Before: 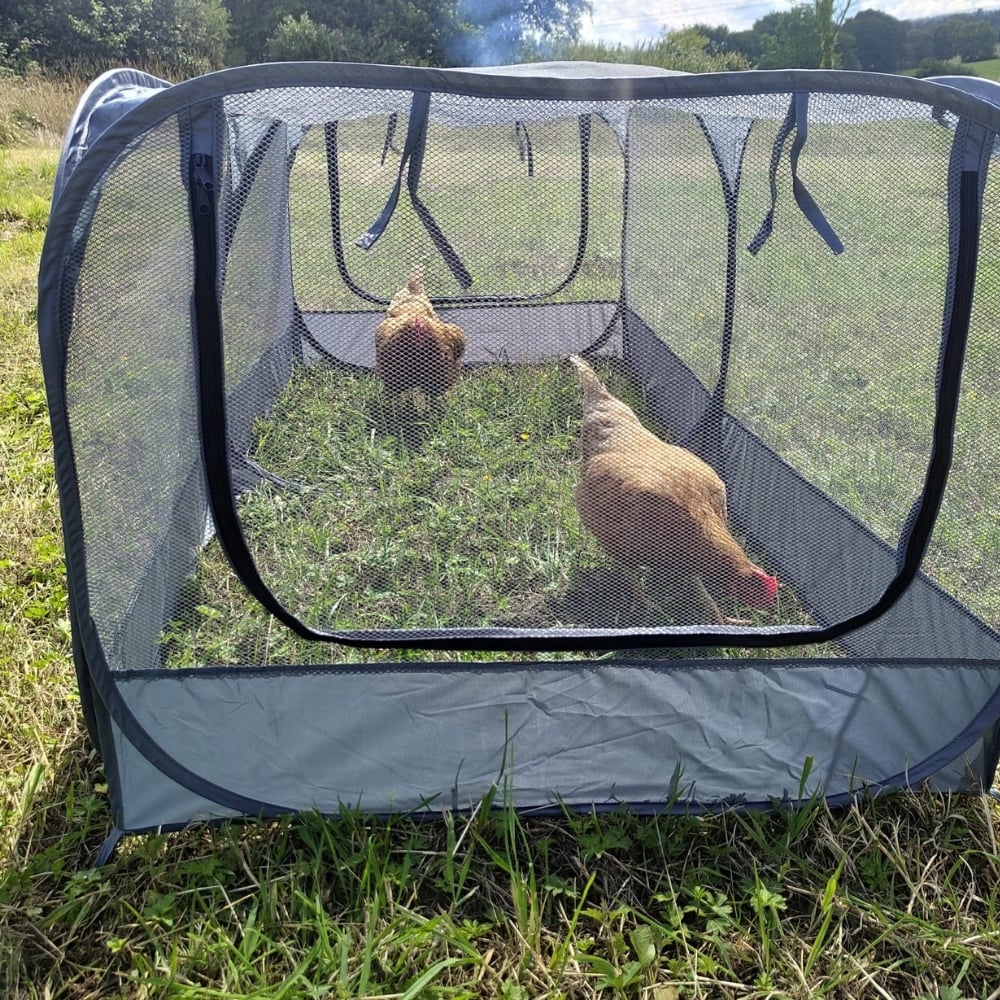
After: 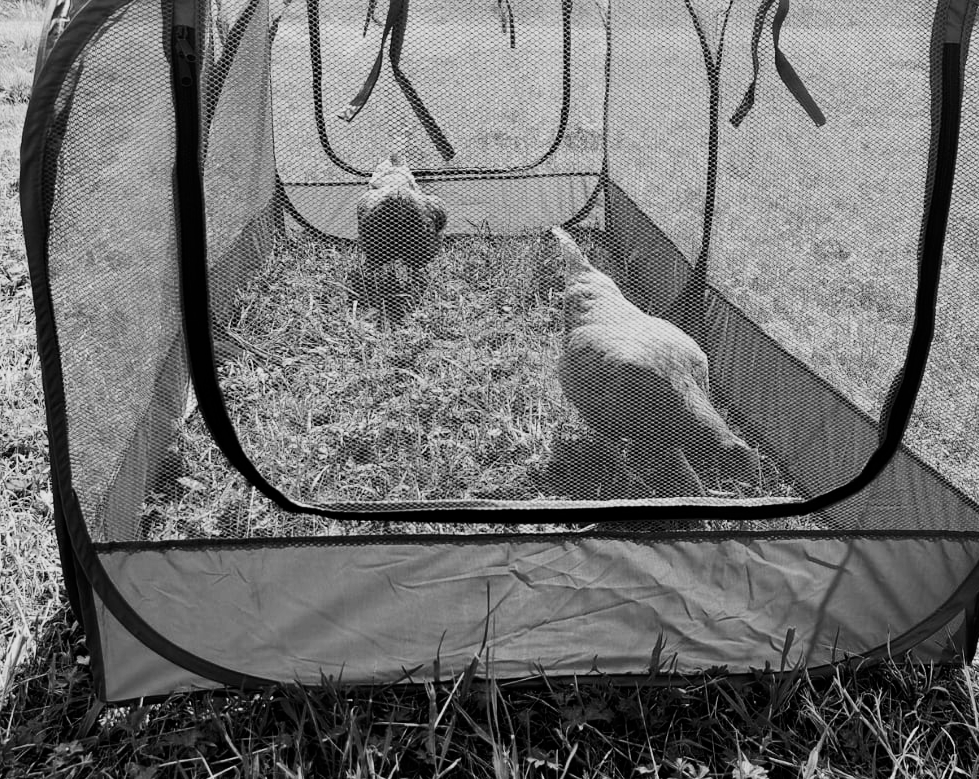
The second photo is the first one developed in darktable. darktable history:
crop and rotate: left 1.814%, top 12.818%, right 0.25%, bottom 9.225%
filmic rgb: black relative exposure -7.65 EV, white relative exposure 4.56 EV, hardness 3.61
vibrance: on, module defaults
contrast brightness saturation: contrast 0.25, saturation -0.31
monochrome: on, module defaults
